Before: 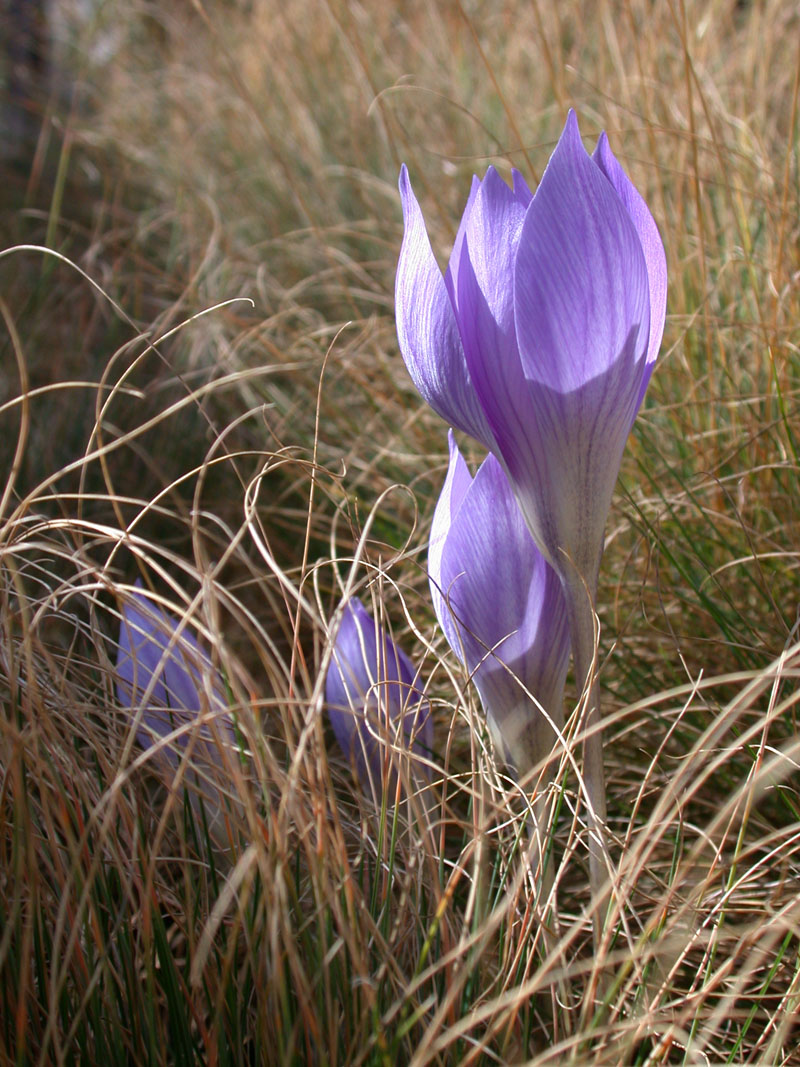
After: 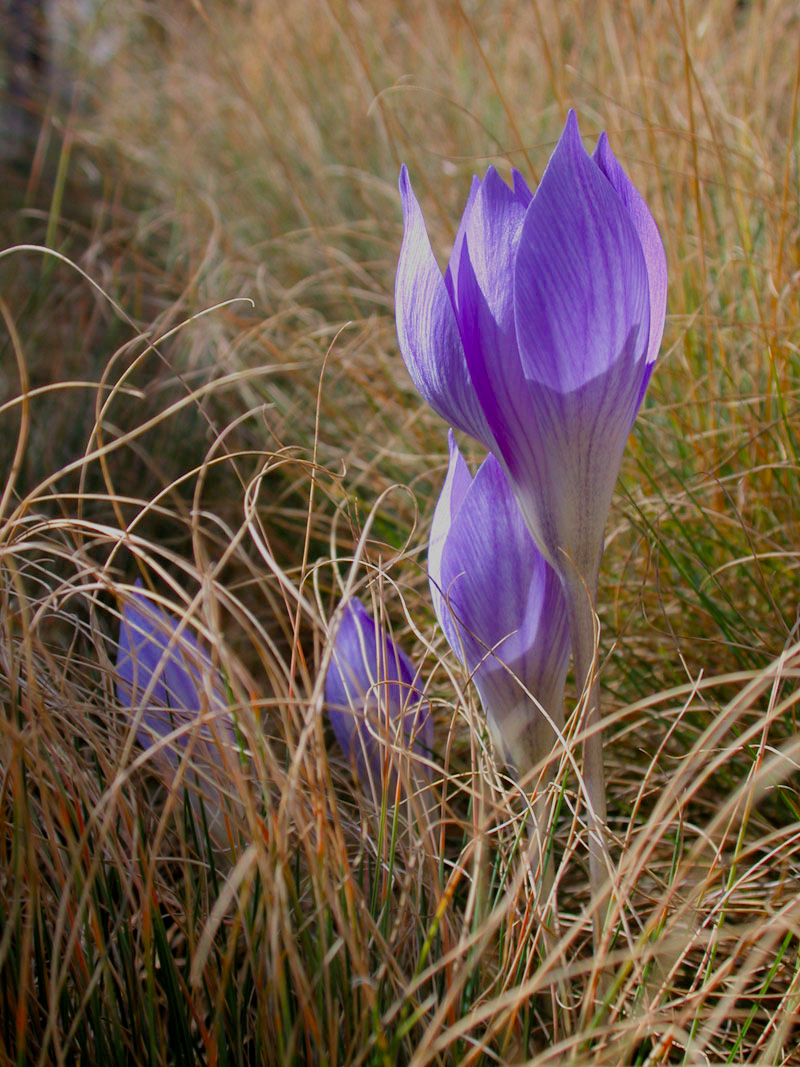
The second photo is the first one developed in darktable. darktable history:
tone equalizer: -7 EV 0.18 EV, -6 EV 0.12 EV, -5 EV 0.08 EV, -4 EV 0.04 EV, -2 EV -0.02 EV, -1 EV -0.04 EV, +0 EV -0.06 EV, luminance estimator HSV value / RGB max
filmic rgb: black relative exposure -8.79 EV, white relative exposure 4.98 EV, threshold 6 EV, target black luminance 0%, hardness 3.77, latitude 66.34%, contrast 0.822, highlights saturation mix 10%, shadows ↔ highlights balance 20%, add noise in highlights 0.1, color science v4 (2020), iterations of high-quality reconstruction 0, type of noise poissonian, enable highlight reconstruction true
